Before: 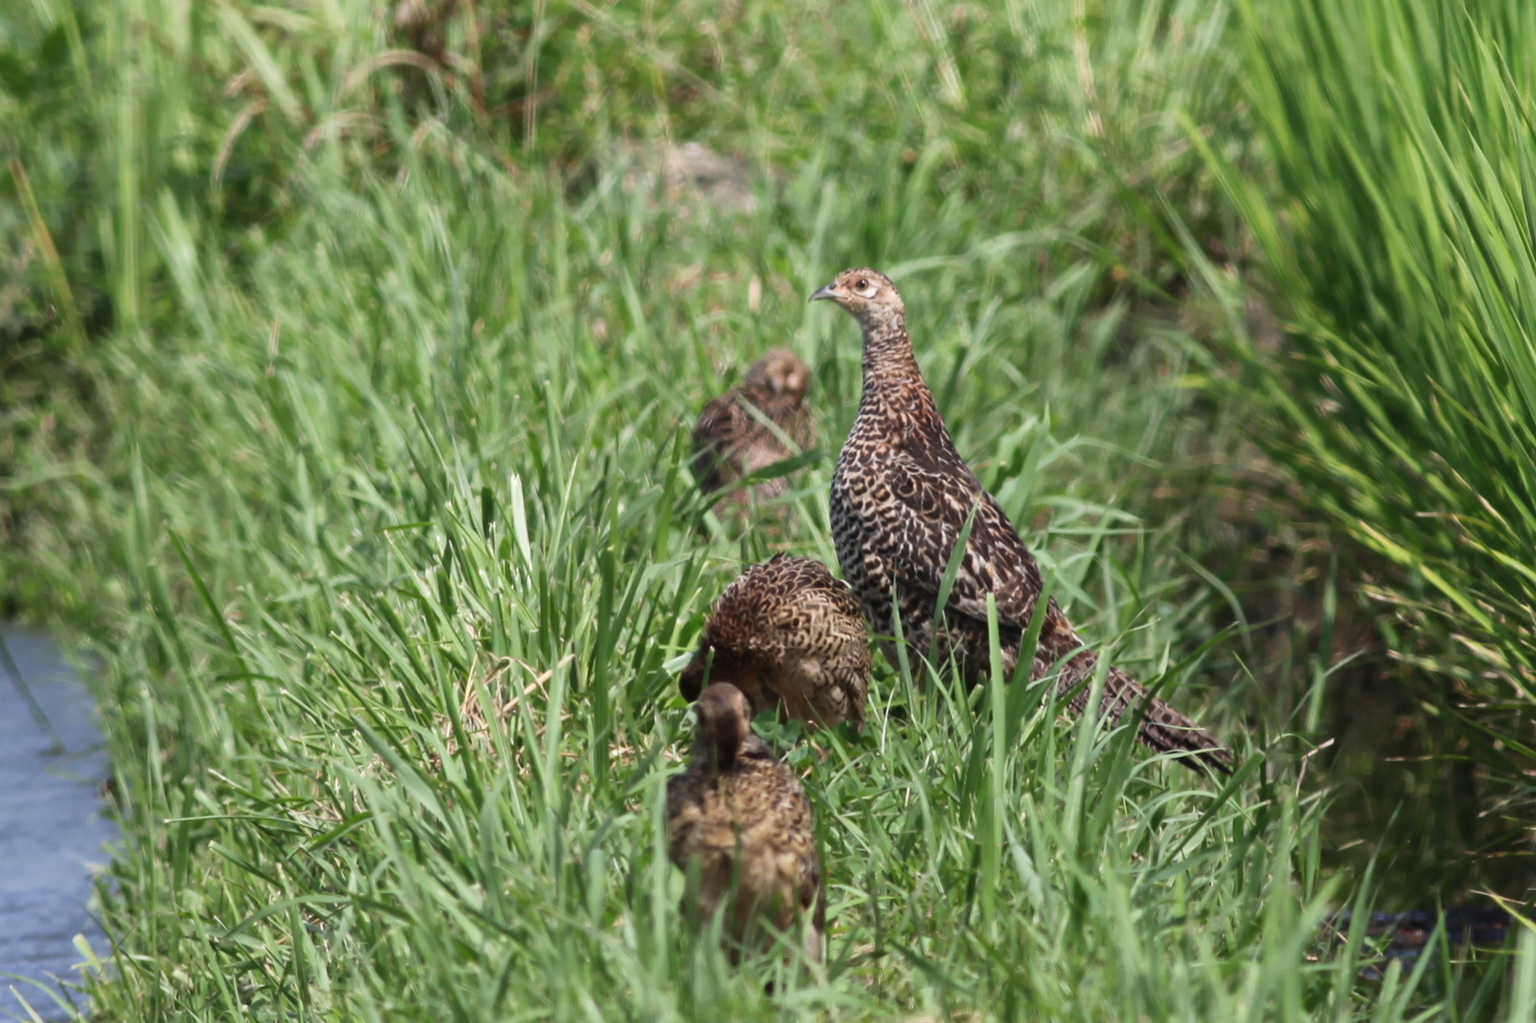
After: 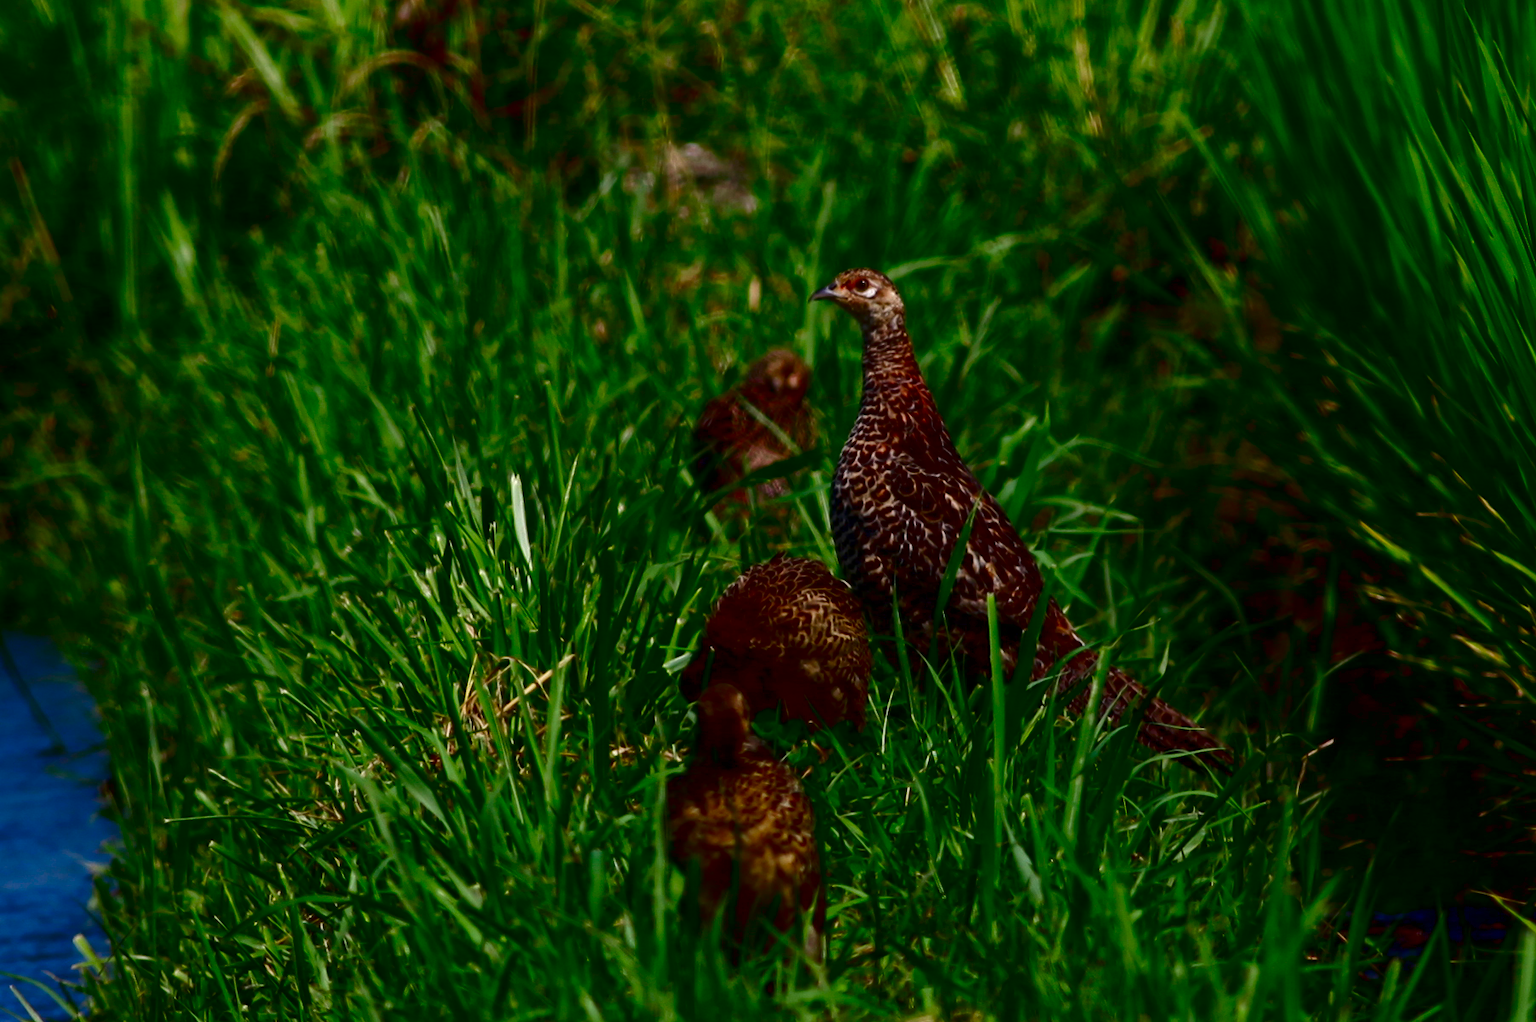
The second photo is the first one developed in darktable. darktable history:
contrast brightness saturation: brightness -1, saturation 1
exposure: black level correction 0.004, exposure 0.014 EV, compensate highlight preservation false
